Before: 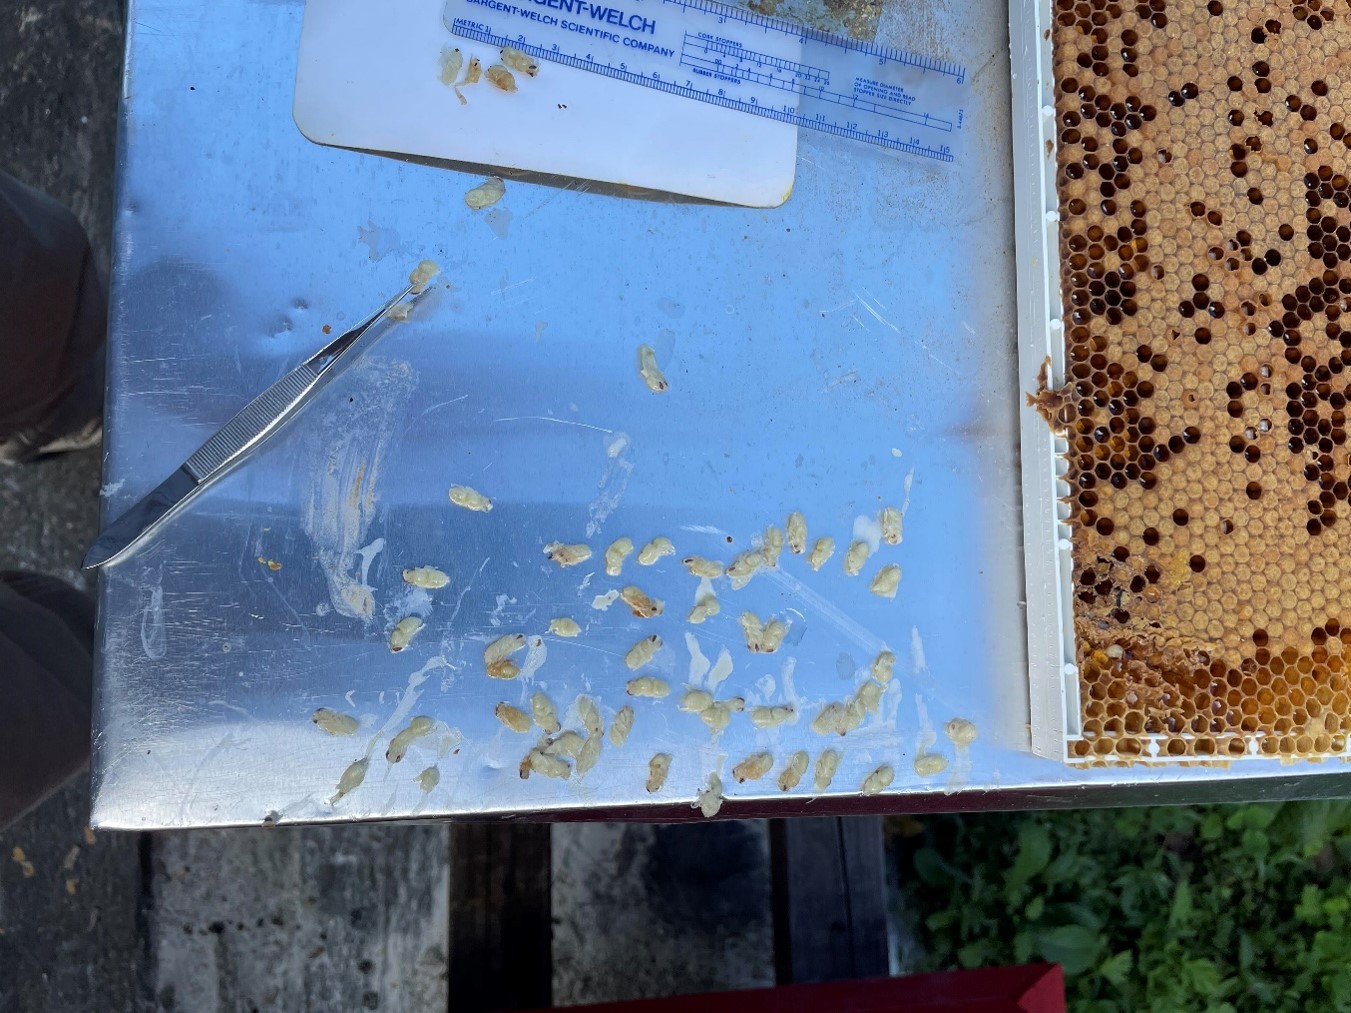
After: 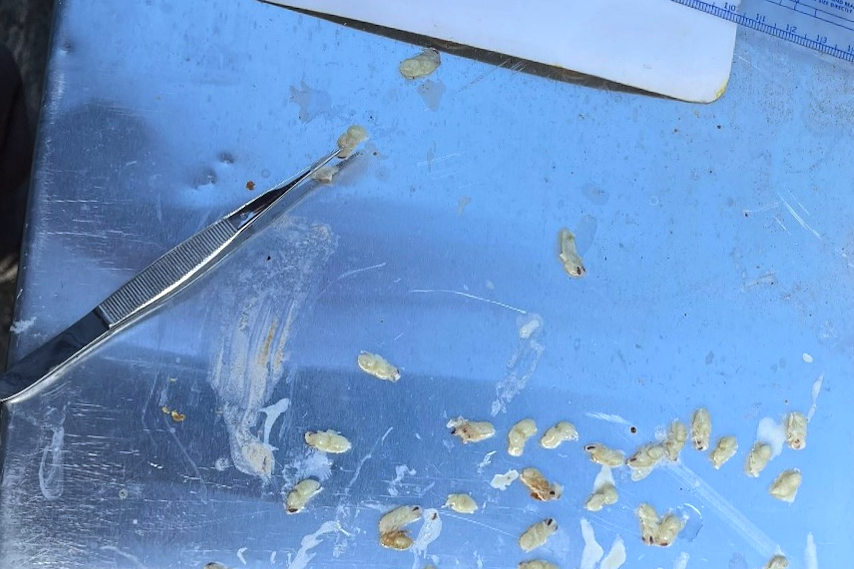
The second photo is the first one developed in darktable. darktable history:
graduated density: rotation 5.63°, offset 76.9
crop and rotate: angle -4.99°, left 2.122%, top 6.945%, right 27.566%, bottom 30.519%
tone equalizer: -8 EV -0.75 EV, -7 EV -0.7 EV, -6 EV -0.6 EV, -5 EV -0.4 EV, -3 EV 0.4 EV, -2 EV 0.6 EV, -1 EV 0.7 EV, +0 EV 0.75 EV, edges refinement/feathering 500, mask exposure compensation -1.57 EV, preserve details no
